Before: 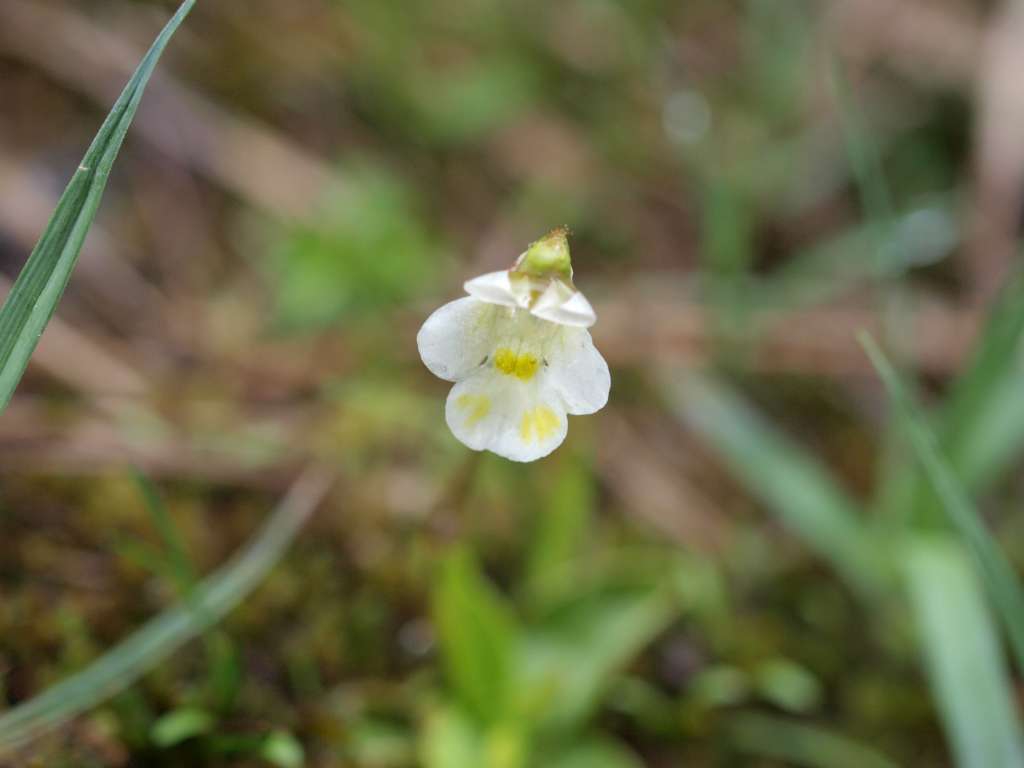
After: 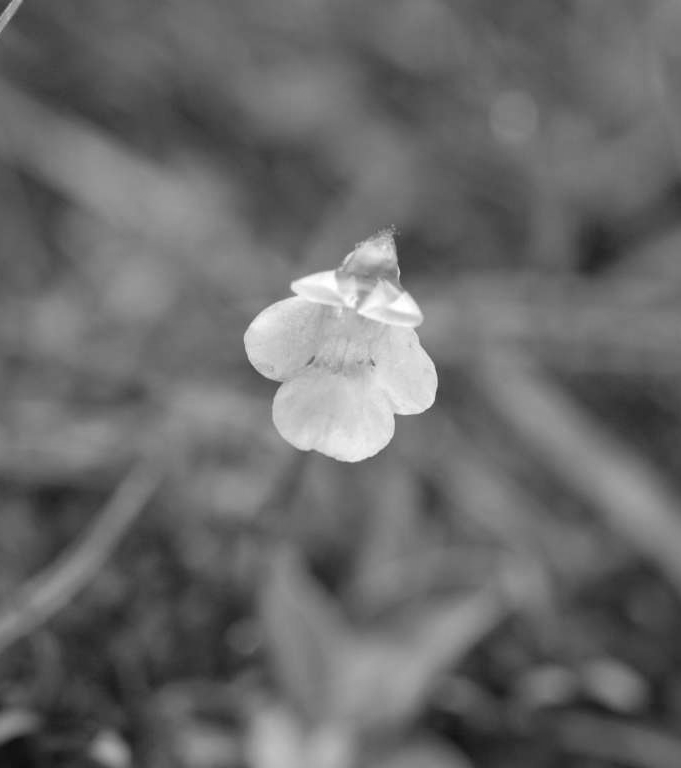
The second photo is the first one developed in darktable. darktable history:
monochrome: on, module defaults
crop: left 16.899%, right 16.556%
tone equalizer: on, module defaults
